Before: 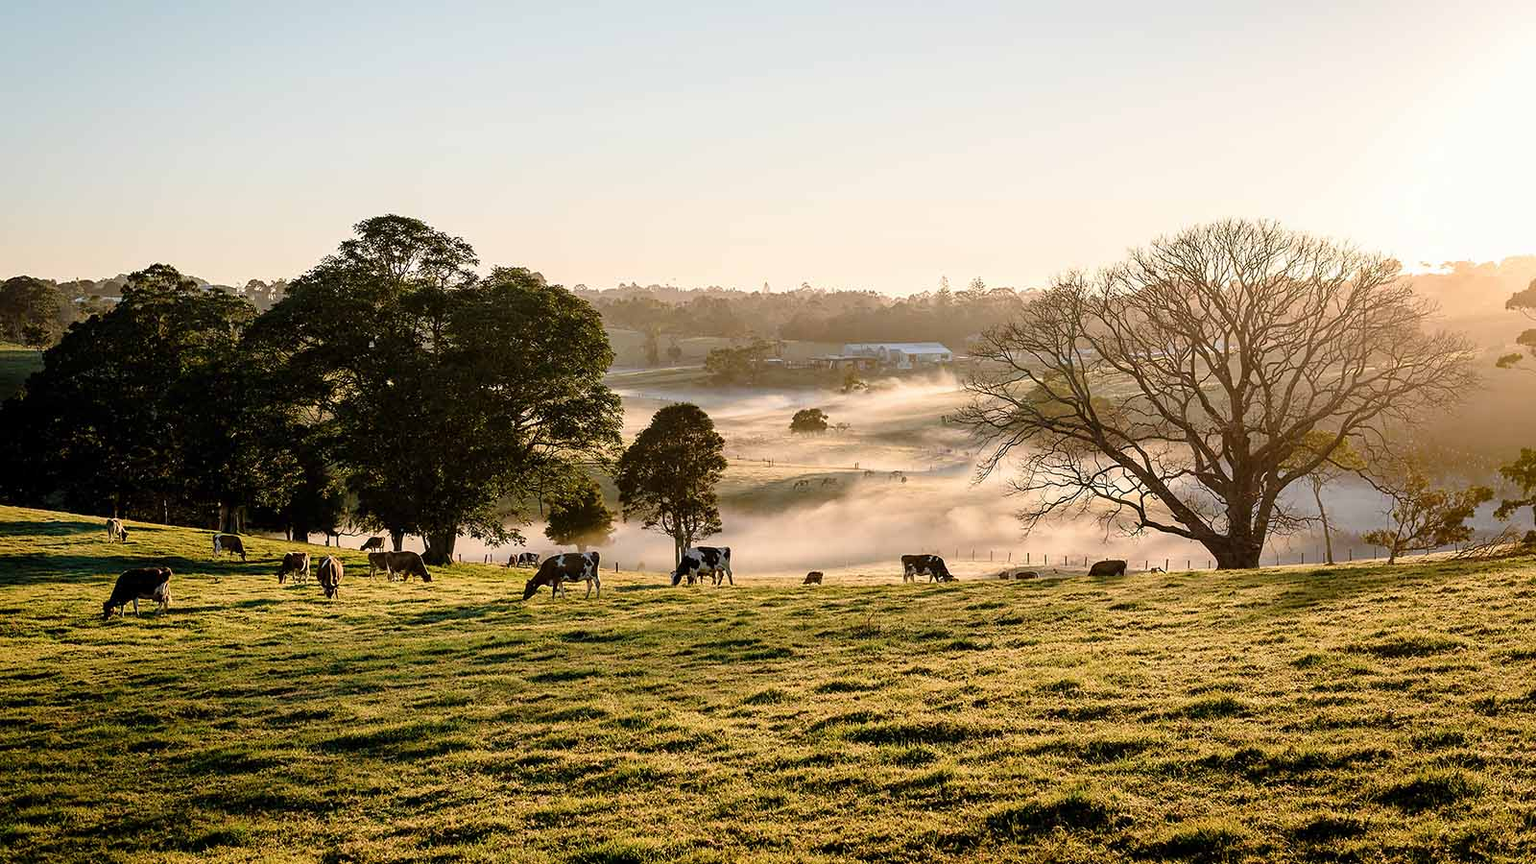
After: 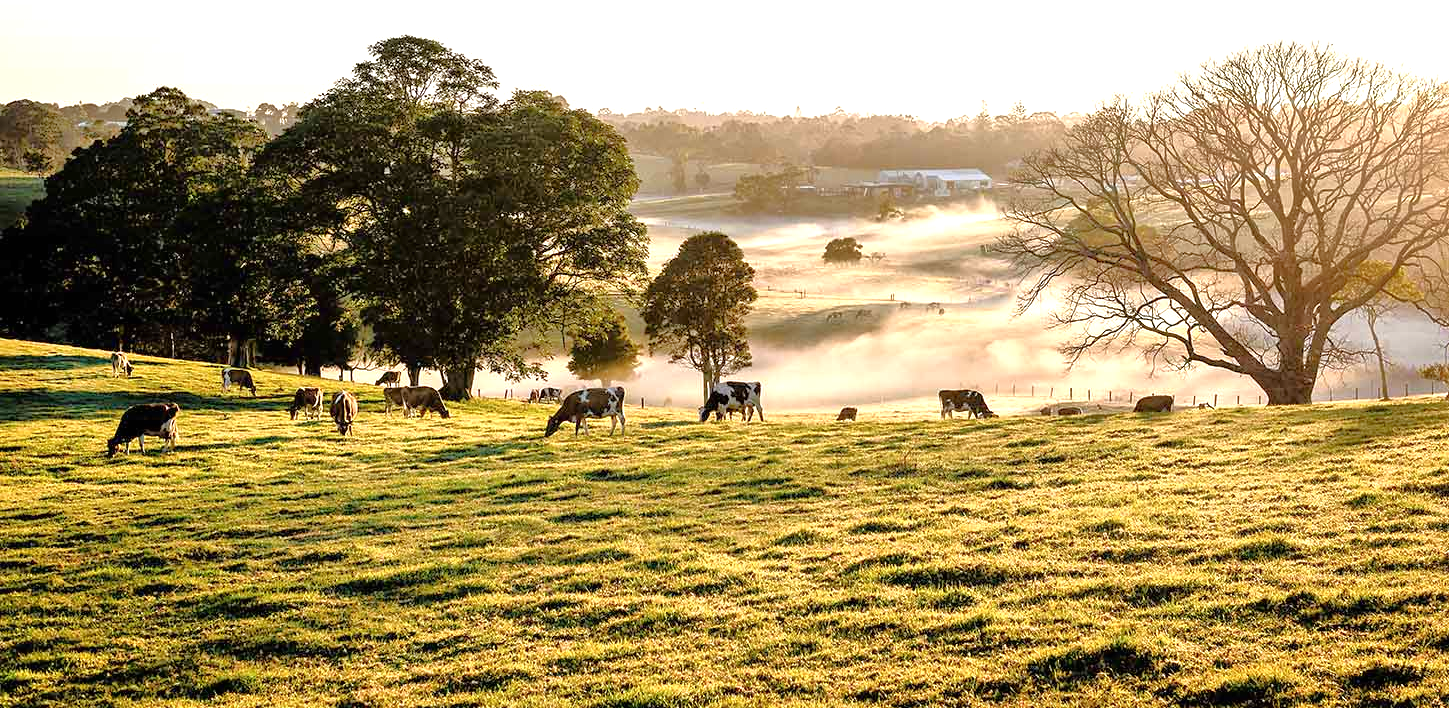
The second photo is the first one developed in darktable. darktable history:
color correction: highlights a* 0.003, highlights b* -0.283
exposure: black level correction 0, exposure 0.7 EV, compensate exposure bias true, compensate highlight preservation false
tone equalizer: -7 EV 0.15 EV, -6 EV 0.6 EV, -5 EV 1.15 EV, -4 EV 1.33 EV, -3 EV 1.15 EV, -2 EV 0.6 EV, -1 EV 0.15 EV, mask exposure compensation -0.5 EV
crop: top 20.916%, right 9.437%, bottom 0.316%
base curve: curves: ch0 [(0, 0) (0.303, 0.277) (1, 1)]
